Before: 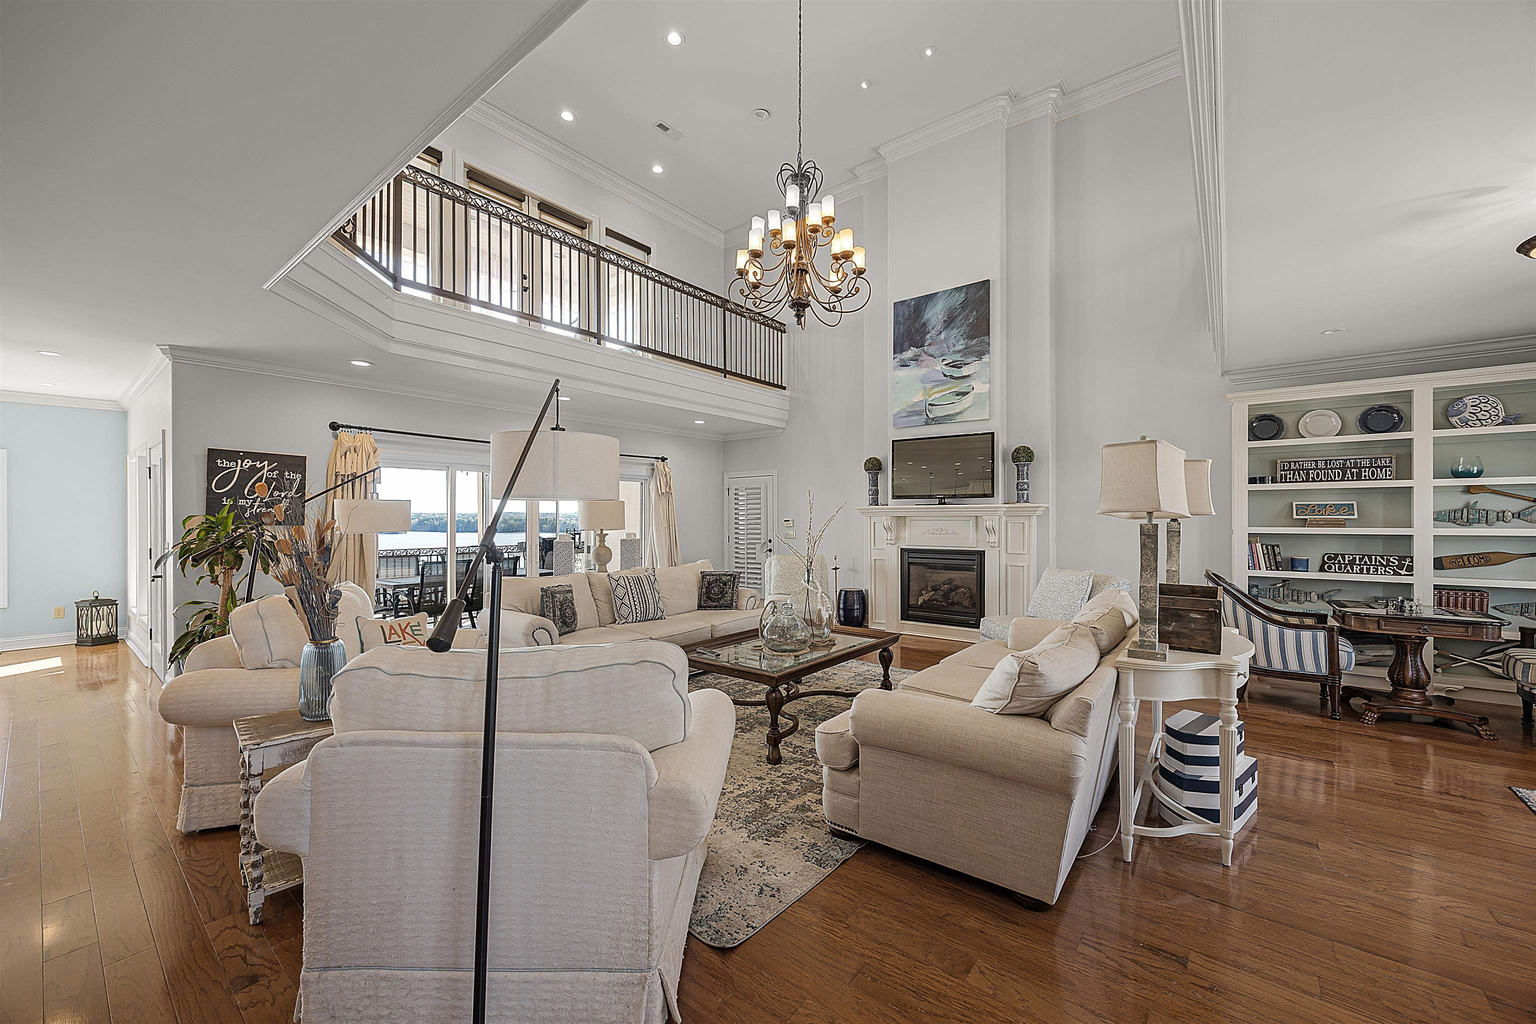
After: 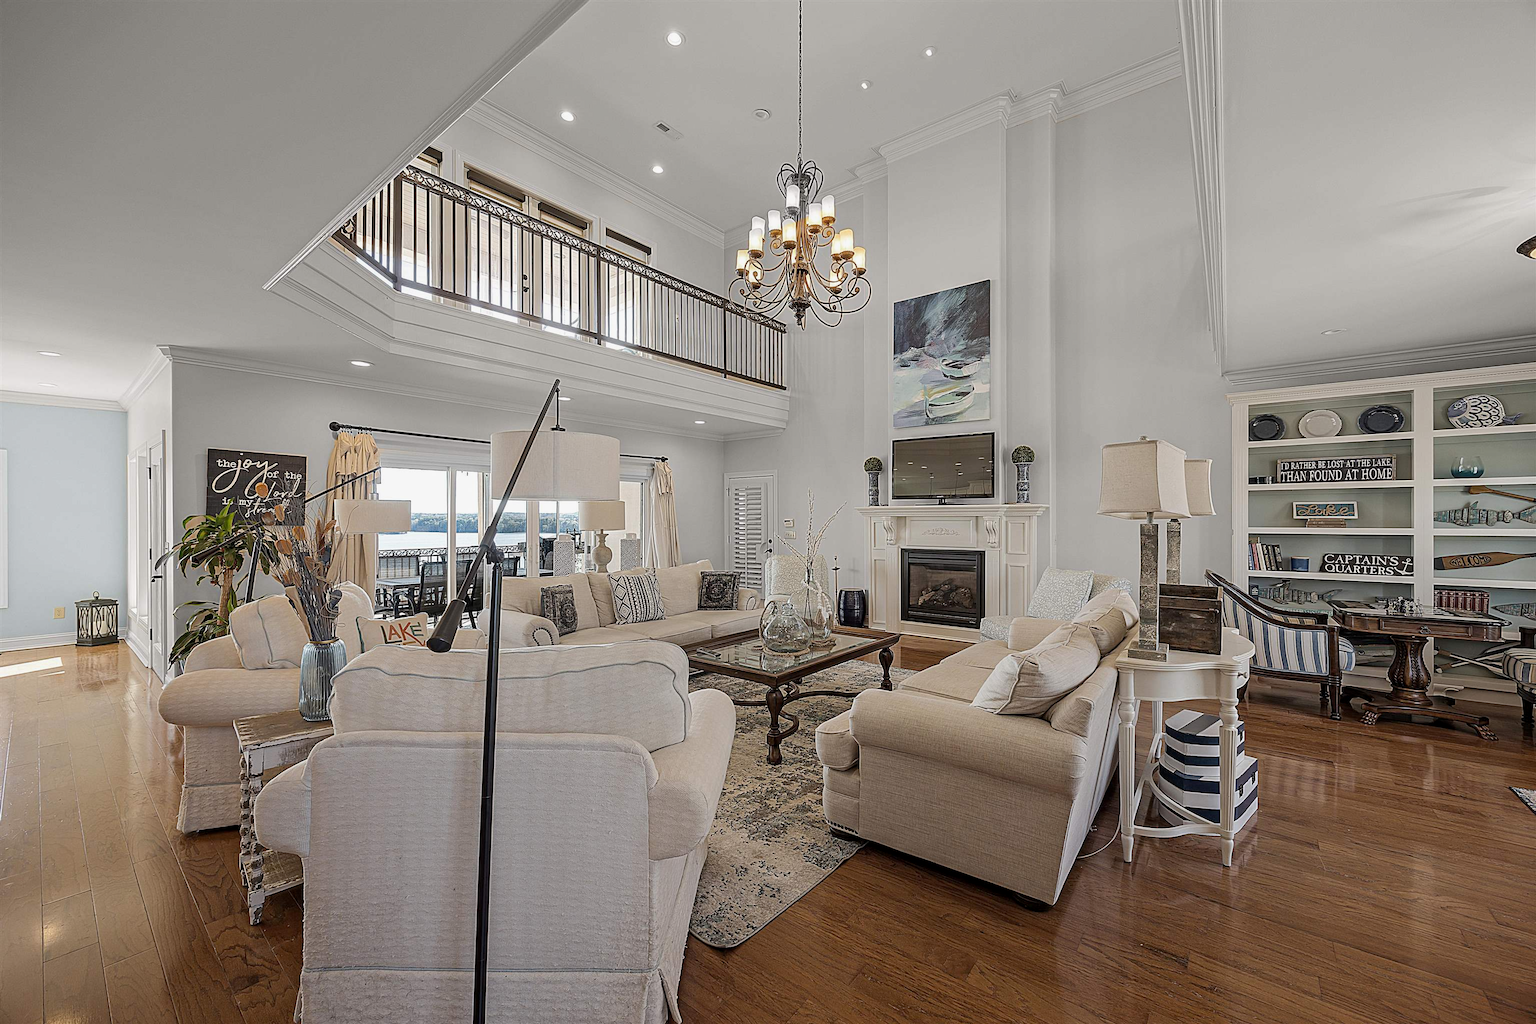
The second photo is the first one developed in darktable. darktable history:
exposure: black level correction 0.002, exposure -0.103 EV, compensate highlight preservation false
